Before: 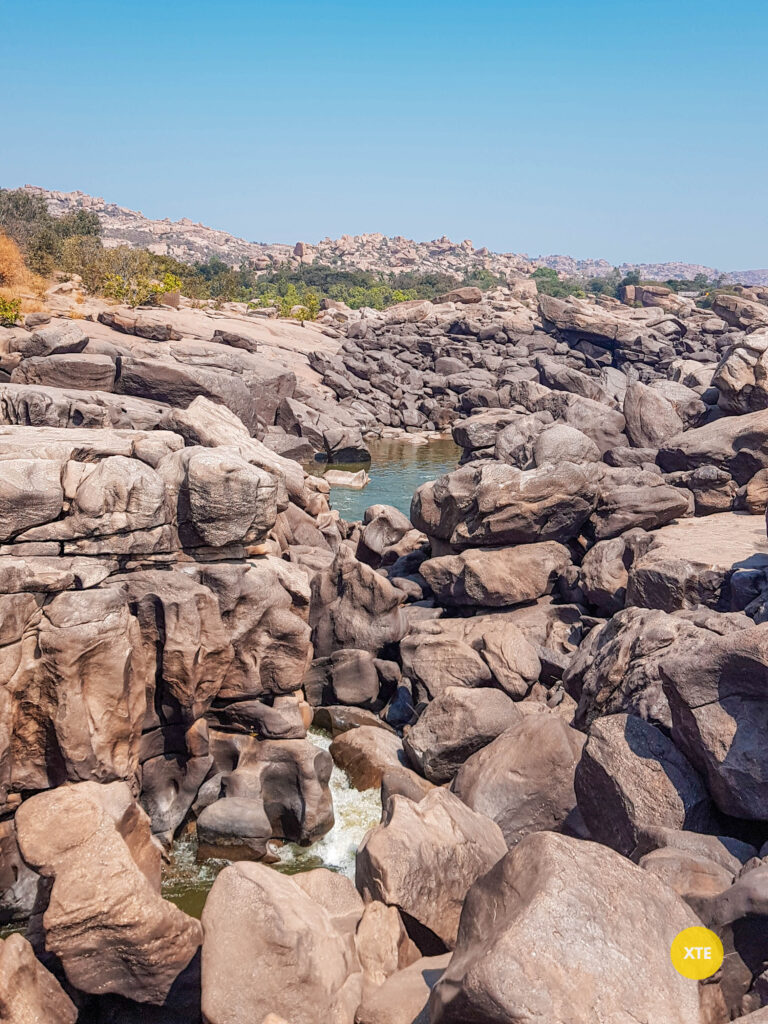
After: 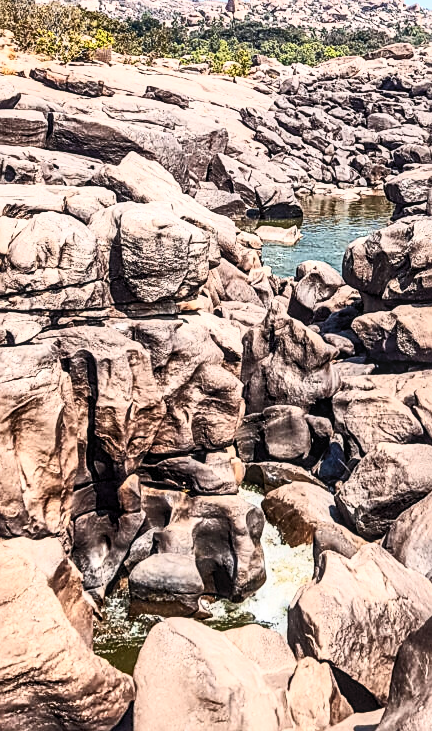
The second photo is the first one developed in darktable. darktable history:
contrast brightness saturation: contrast 0.62, brightness 0.34, saturation 0.14
shadows and highlights: shadows -88.03, highlights -35.45, shadows color adjustment 99.15%, highlights color adjustment 0%, soften with gaussian
crop: left 8.966%, top 23.852%, right 34.699%, bottom 4.703%
sharpen: on, module defaults
local contrast: detail 130%
exposure: exposure -0.293 EV, compensate highlight preservation false
levels: levels [0.026, 0.507, 0.987]
